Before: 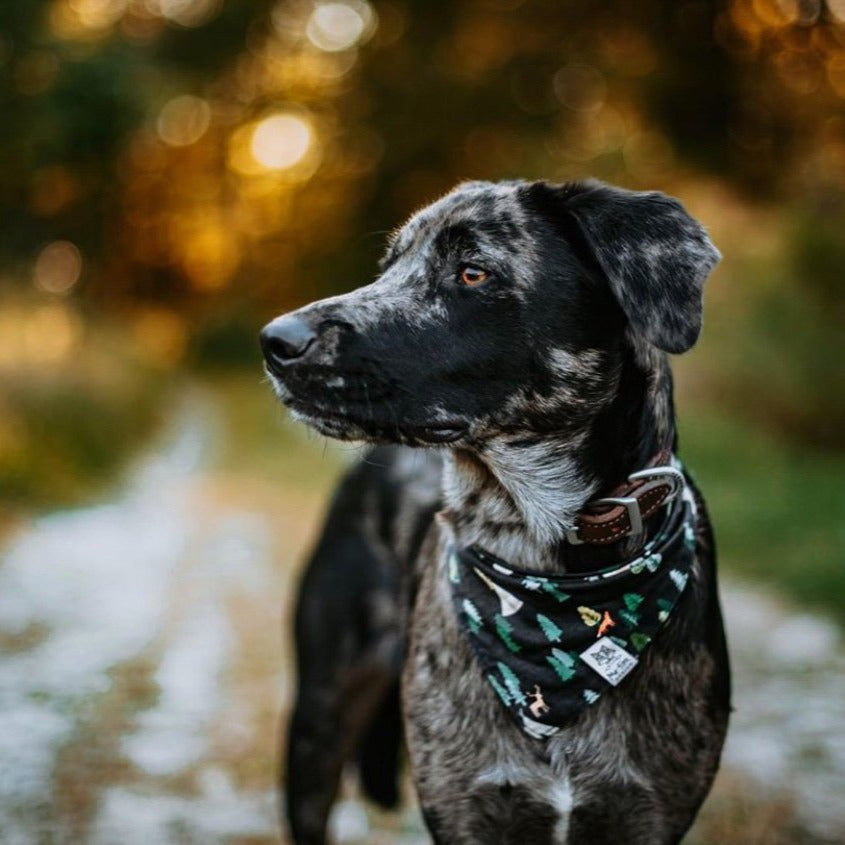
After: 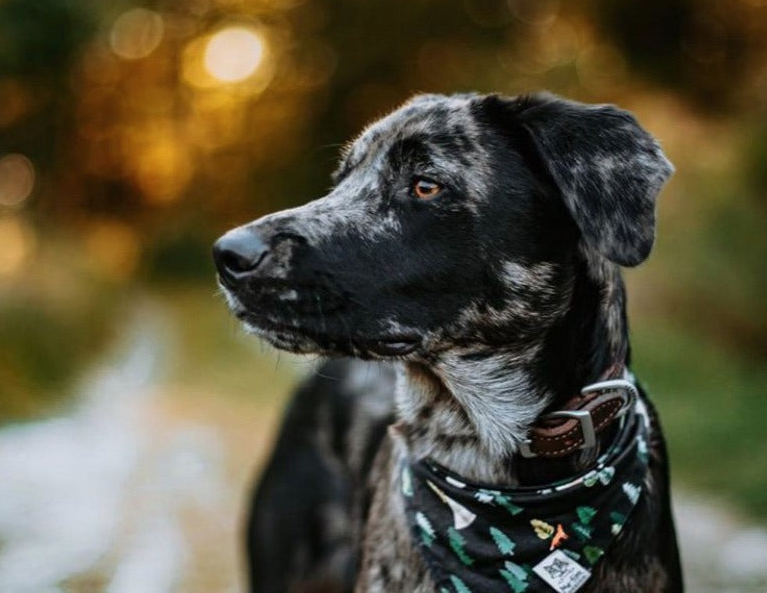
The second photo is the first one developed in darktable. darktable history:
crop: left 5.596%, top 10.314%, right 3.534%, bottom 19.395%
contrast brightness saturation: saturation -0.05
